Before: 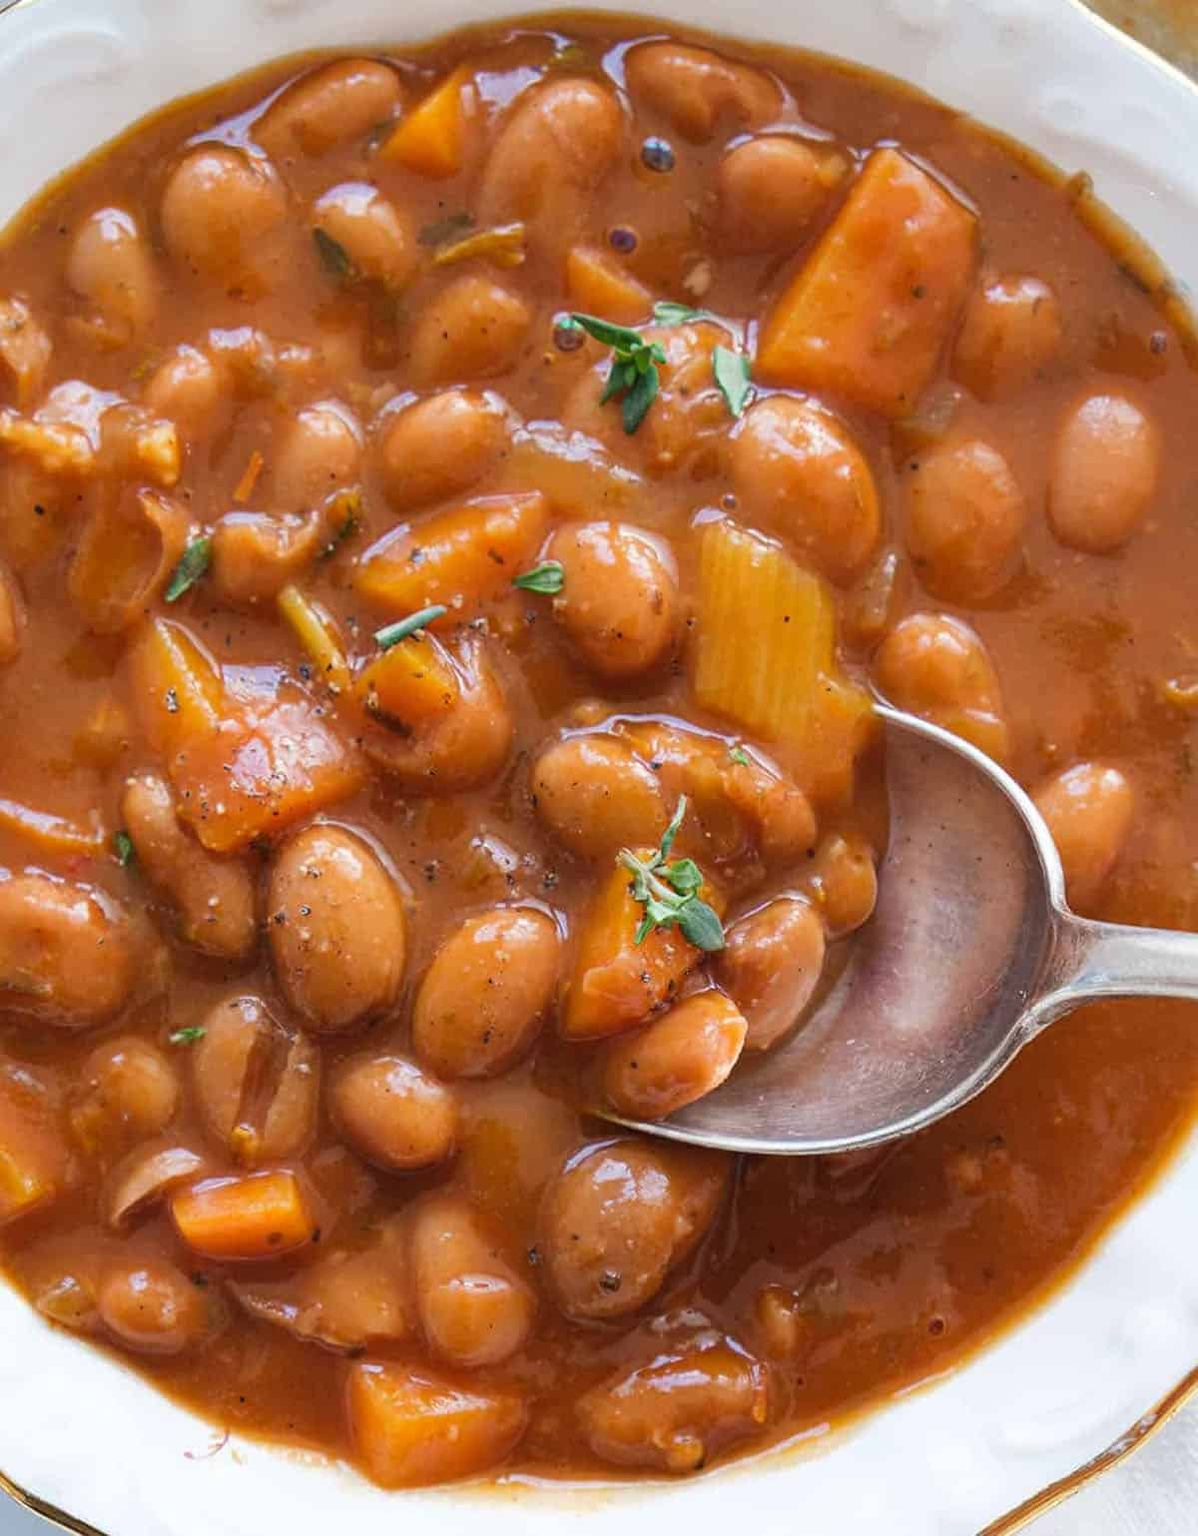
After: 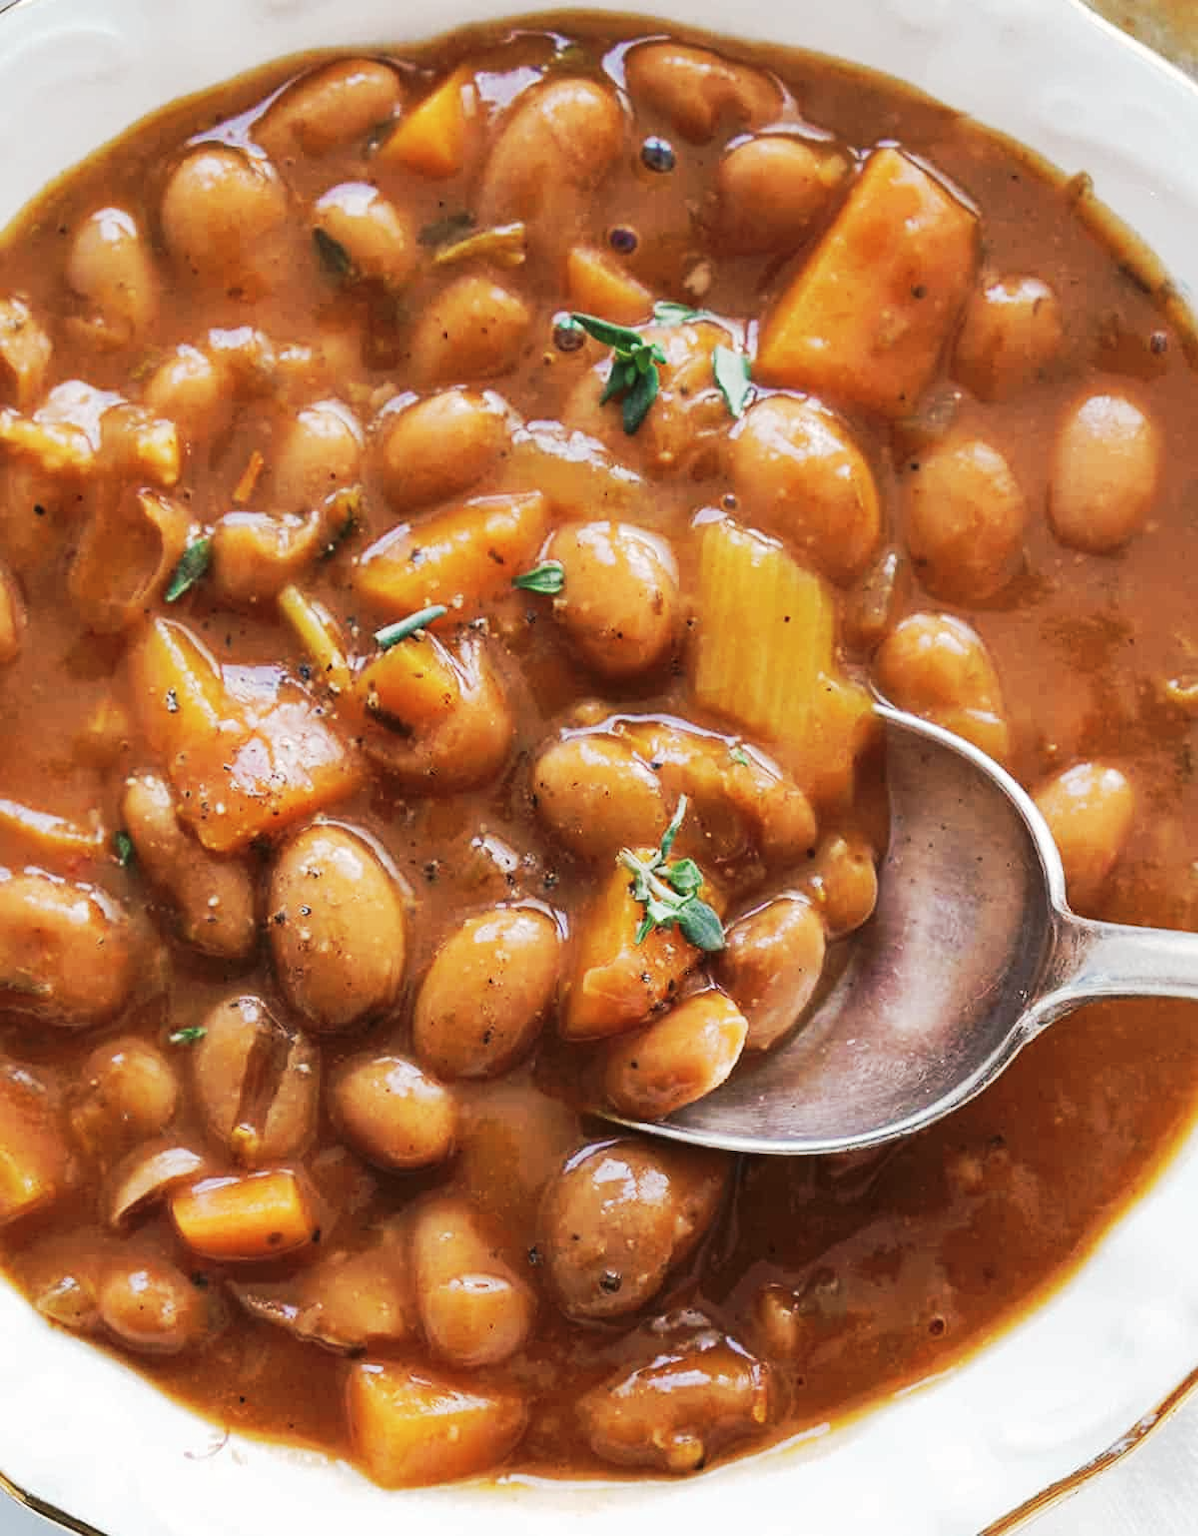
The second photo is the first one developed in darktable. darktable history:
tone curve: curves: ch0 [(0, 0) (0.003, 0.023) (0.011, 0.024) (0.025, 0.026) (0.044, 0.035) (0.069, 0.05) (0.1, 0.071) (0.136, 0.098) (0.177, 0.135) (0.224, 0.172) (0.277, 0.227) (0.335, 0.296) (0.399, 0.372) (0.468, 0.462) (0.543, 0.58) (0.623, 0.697) (0.709, 0.789) (0.801, 0.86) (0.898, 0.918) (1, 1)], preserve colors none
color look up table: target L [94.13, 96, 94.63, 83.34, 77.26, 72.37, 67.51, 56.48, 44.62, 42.75, 37.91, 18.31, 200.28, 89.54, 84.1, 73.65, 67.54, 59.36, 60.47, 52.85, 49.57, 48.7, 44.48, 41.57, 31.05, 16.93, 1.614, 68.53, 69.95, 64.81, 63.05, 56.73, 52.4, 43.08, 32.73, 43.03, 32.82, 26.45, 23.73, 18.16, 17.16, 3.256, 93.48, 86.58, 64.77, 61.9, 61.26, 50.73, 52.53], target a [-17.77, -6.124, -18.66, -43.17, -24.57, -42.23, -10.03, -2.264, -32.79, -7.538, -23.64, -10.38, 0, 2.317, -0.752, 24.96, 9.178, 45.46, 31.39, 56.34, 9.761, 23.87, 44.14, 48.23, 4.347, 26.4, -4.246, 50.92, 17.01, 25.2, 4.492, 69.08, 16.53, 26.21, 45.1, 52.01, 26.9, 47.01, 39.66, 7.893, 30.38, 27.18, -9.57, -35.69, -22.52, -17.62, -29.27, -3.53, -8.78], target b [64.28, 4.655, 25.63, 8.942, 18.73, 43.51, 44.39, 5.978, 27.71, 28.58, 7.622, 4.731, 0, 13.67, 48.04, 16.38, 25.99, 5.411, 50.25, 30.78, 37.28, 17.16, 20.95, 48.94, 3.242, 25.5, 2.455, -29.52, -27.32, -1.879, -13.14, -33.88, -48.07, -19.79, -75.65, -8.779, -55.72, -49.23, -31.82, -27.64, -7.57, -34.26, -4.834, -9.535, -32.25, -21.15, -4.358, -33.89, -11.86], num patches 49
